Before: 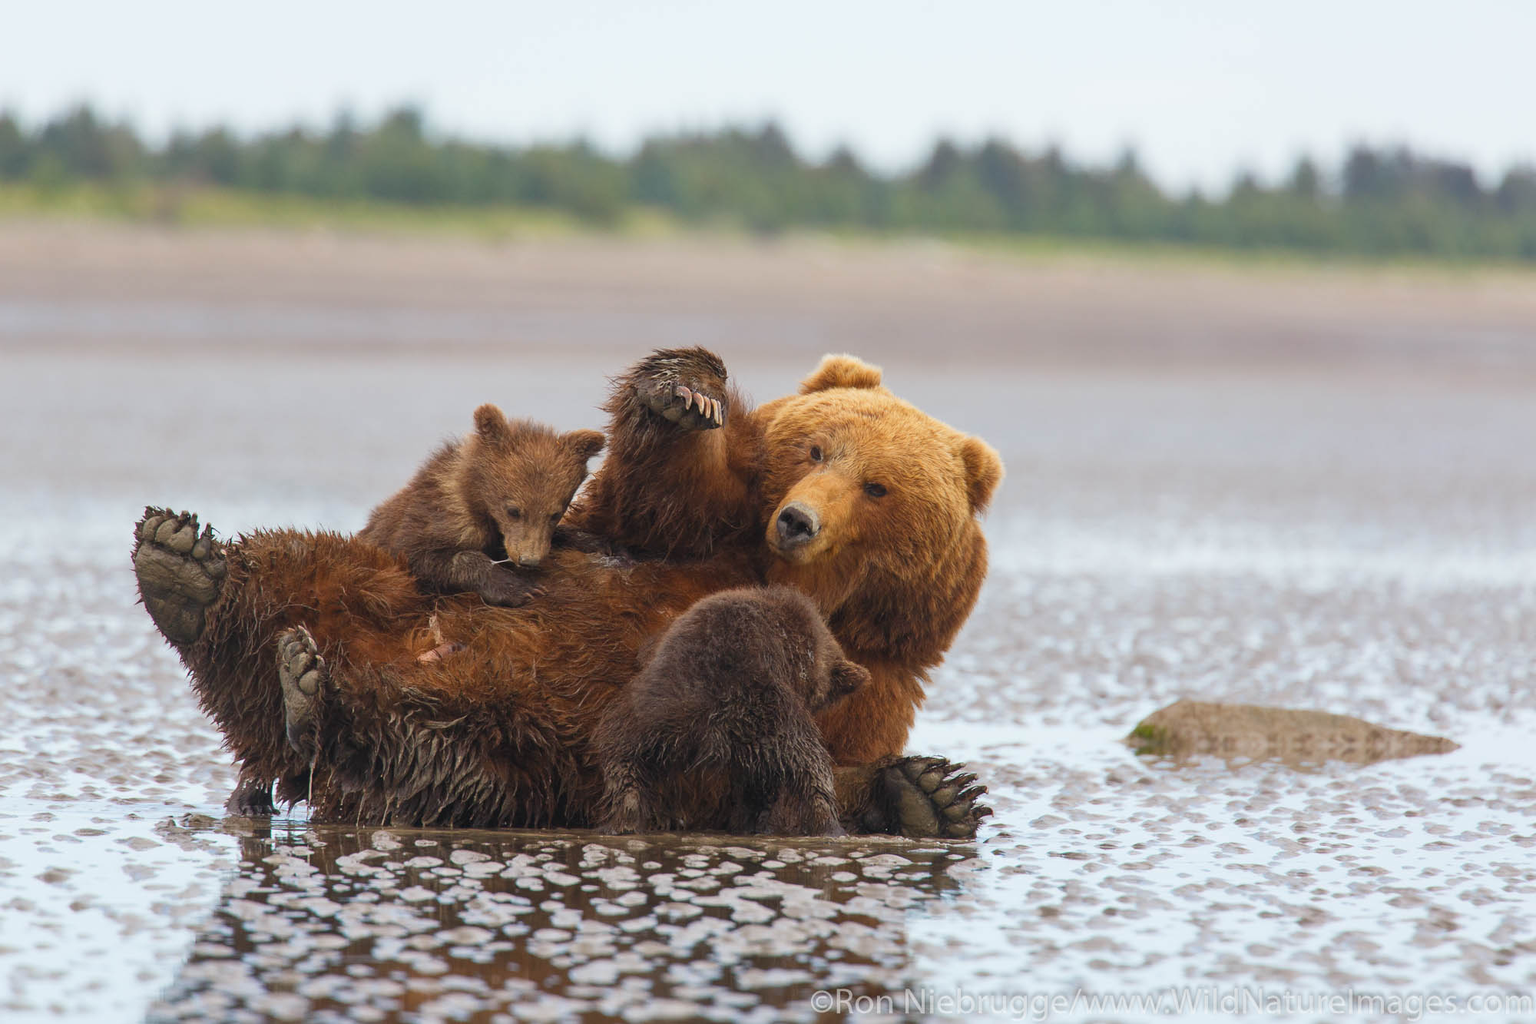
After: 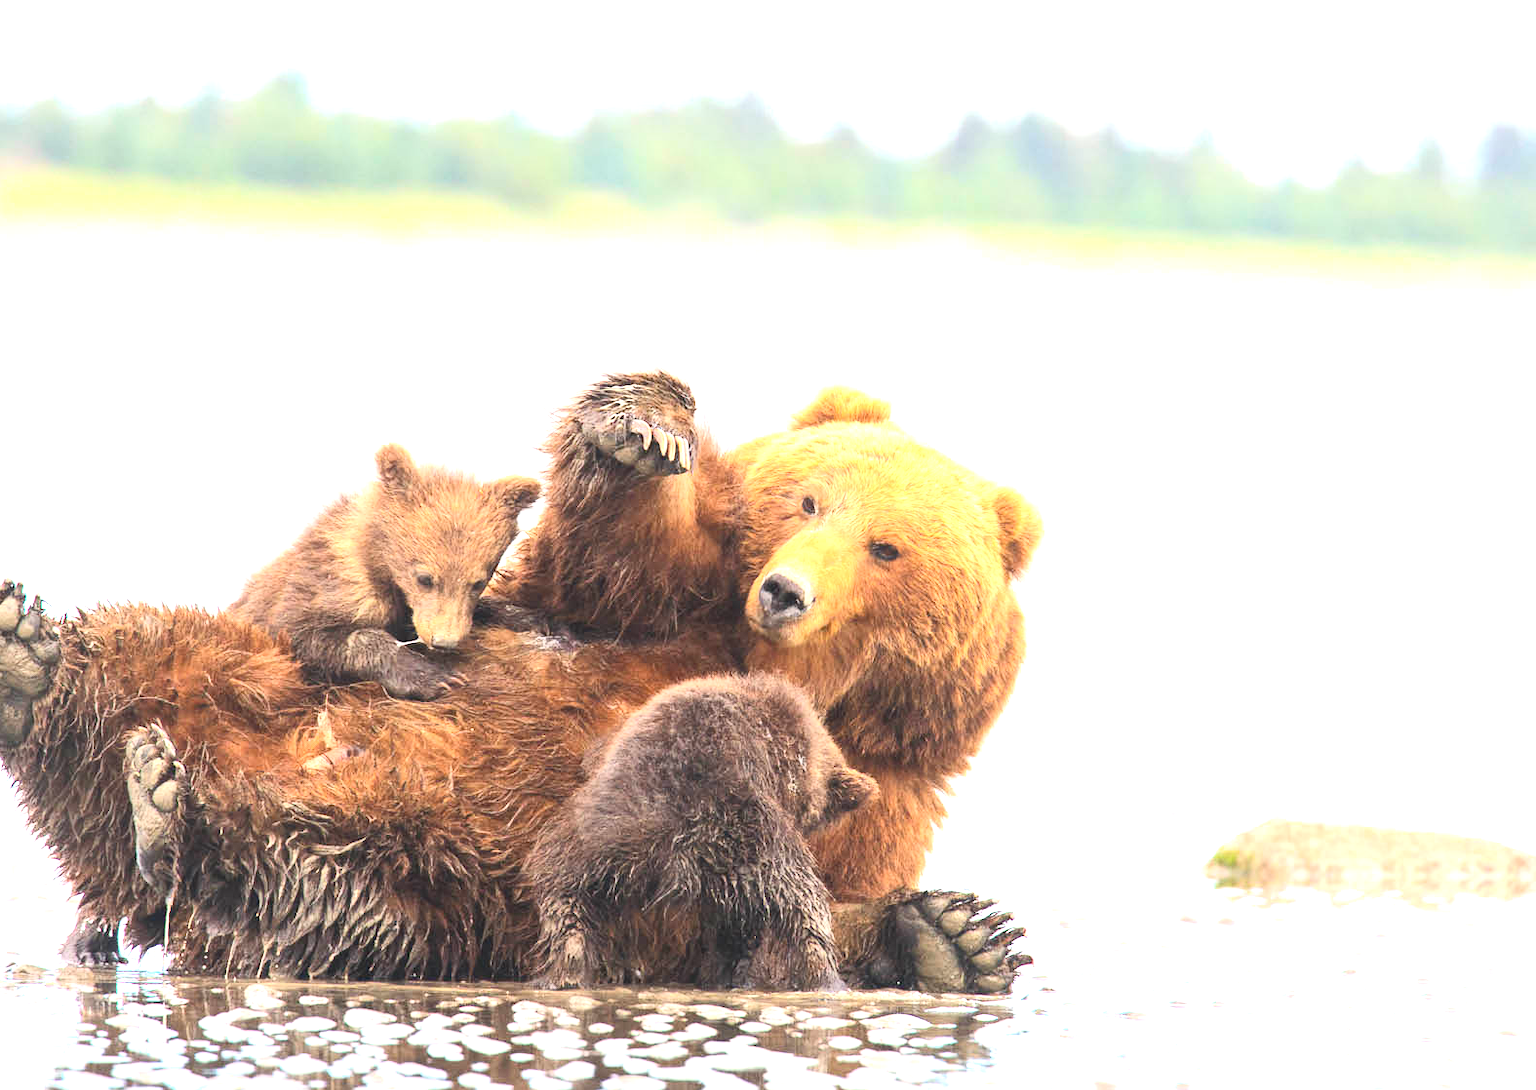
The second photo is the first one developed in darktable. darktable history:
crop: left 11.65%, top 5.415%, right 9.587%, bottom 10.666%
tone equalizer: on, module defaults
exposure: black level correction 0, exposure 1.878 EV, compensate highlight preservation false
contrast brightness saturation: contrast 0.242, brightness 0.091
